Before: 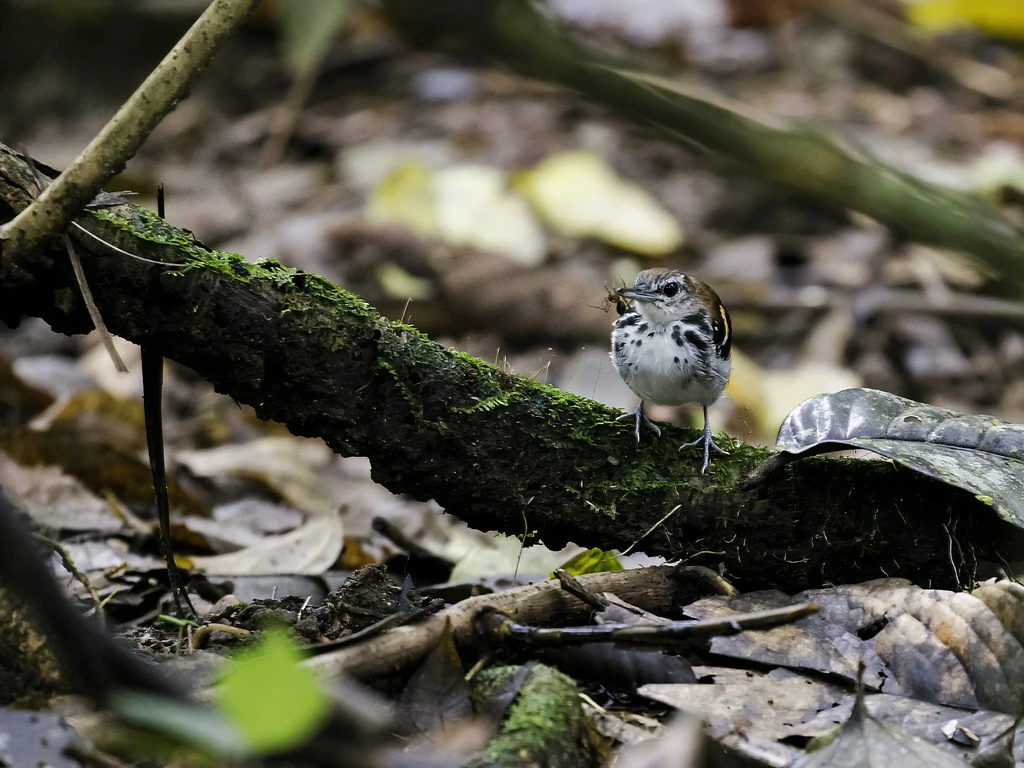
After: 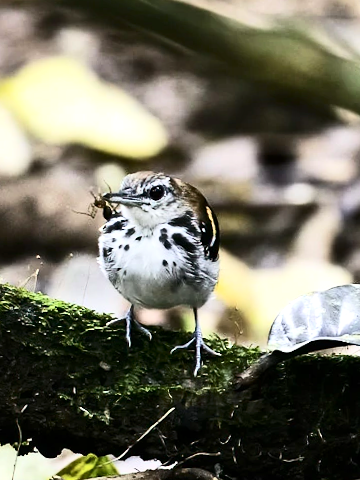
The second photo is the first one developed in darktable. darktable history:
exposure: exposure 0.556 EV, compensate highlight preservation false
rotate and perspective: rotation -2.12°, lens shift (vertical) 0.009, lens shift (horizontal) -0.008, automatic cropping original format, crop left 0.036, crop right 0.964, crop top 0.05, crop bottom 0.959
crop and rotate: left 49.936%, top 10.094%, right 13.136%, bottom 24.256%
contrast brightness saturation: contrast 0.39, brightness 0.1
